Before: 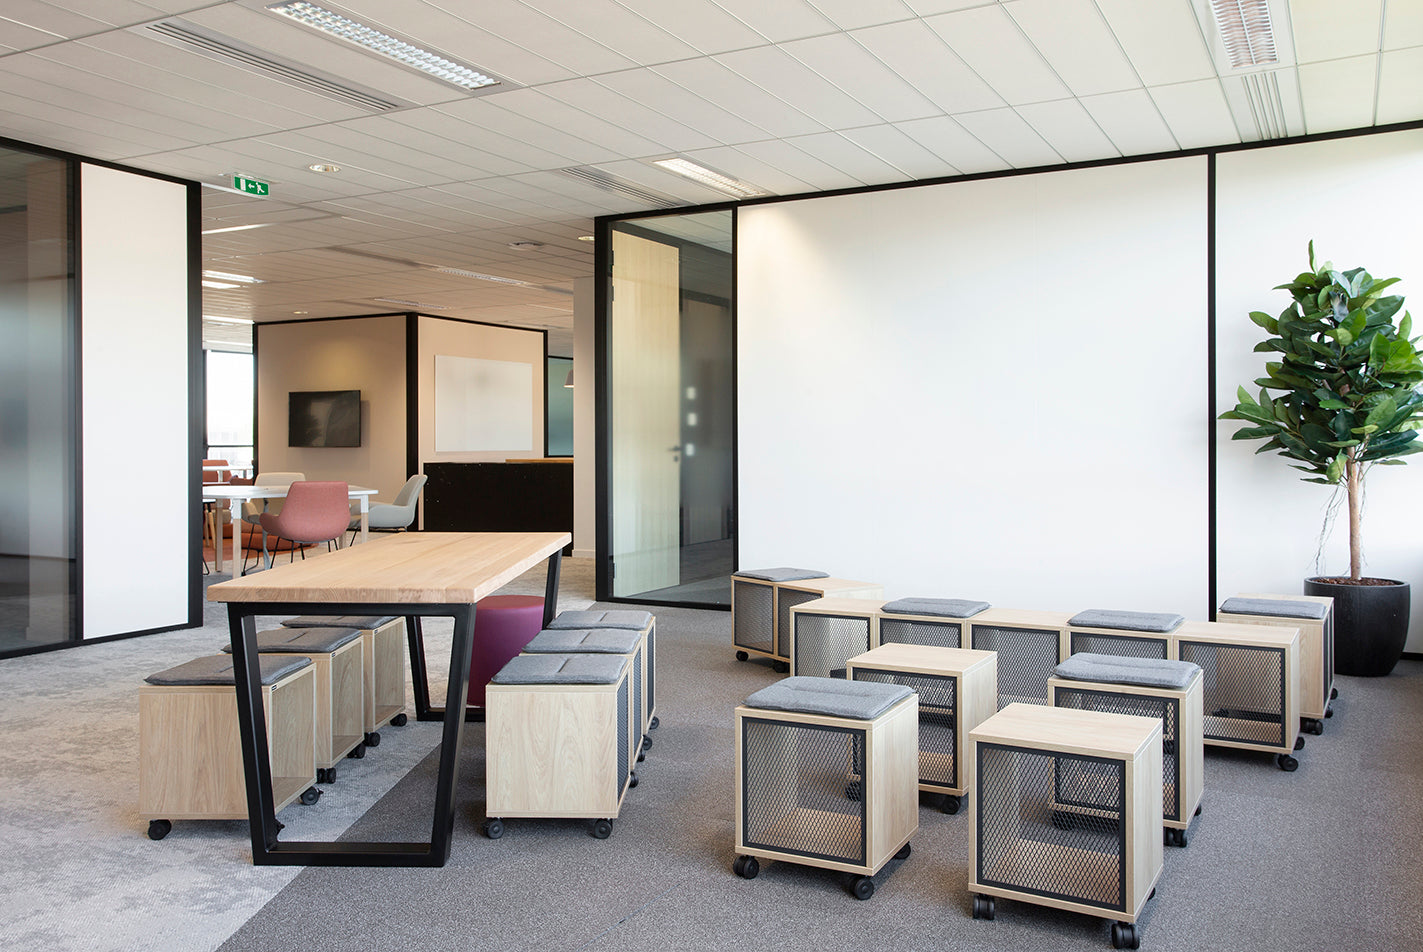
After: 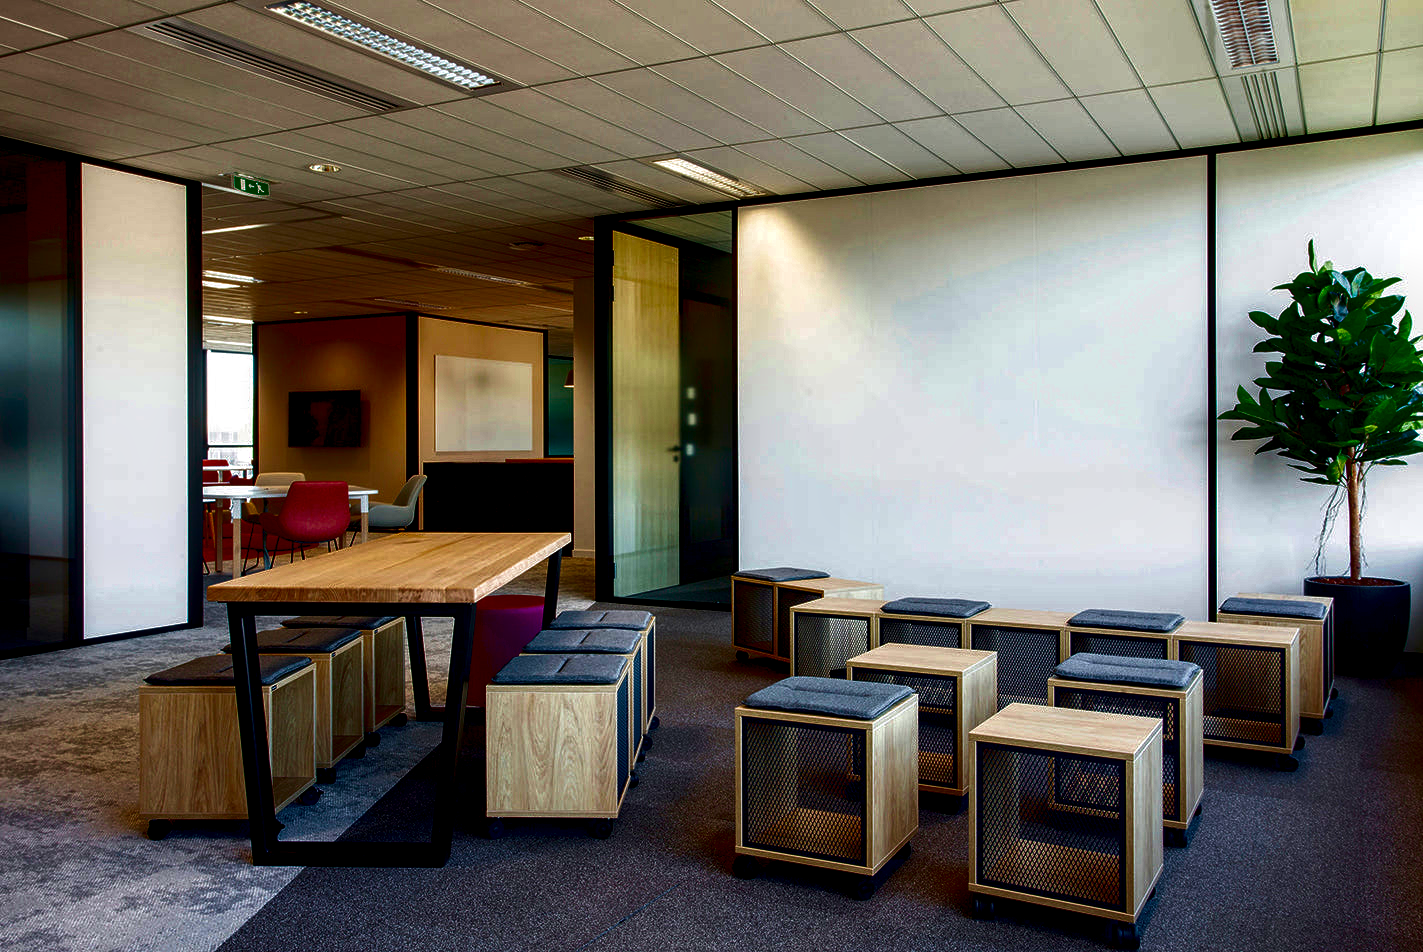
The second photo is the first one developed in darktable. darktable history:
velvia: on, module defaults
local contrast: highlights 60%, shadows 60%, detail 160%
contrast brightness saturation: brightness -1, saturation 1
